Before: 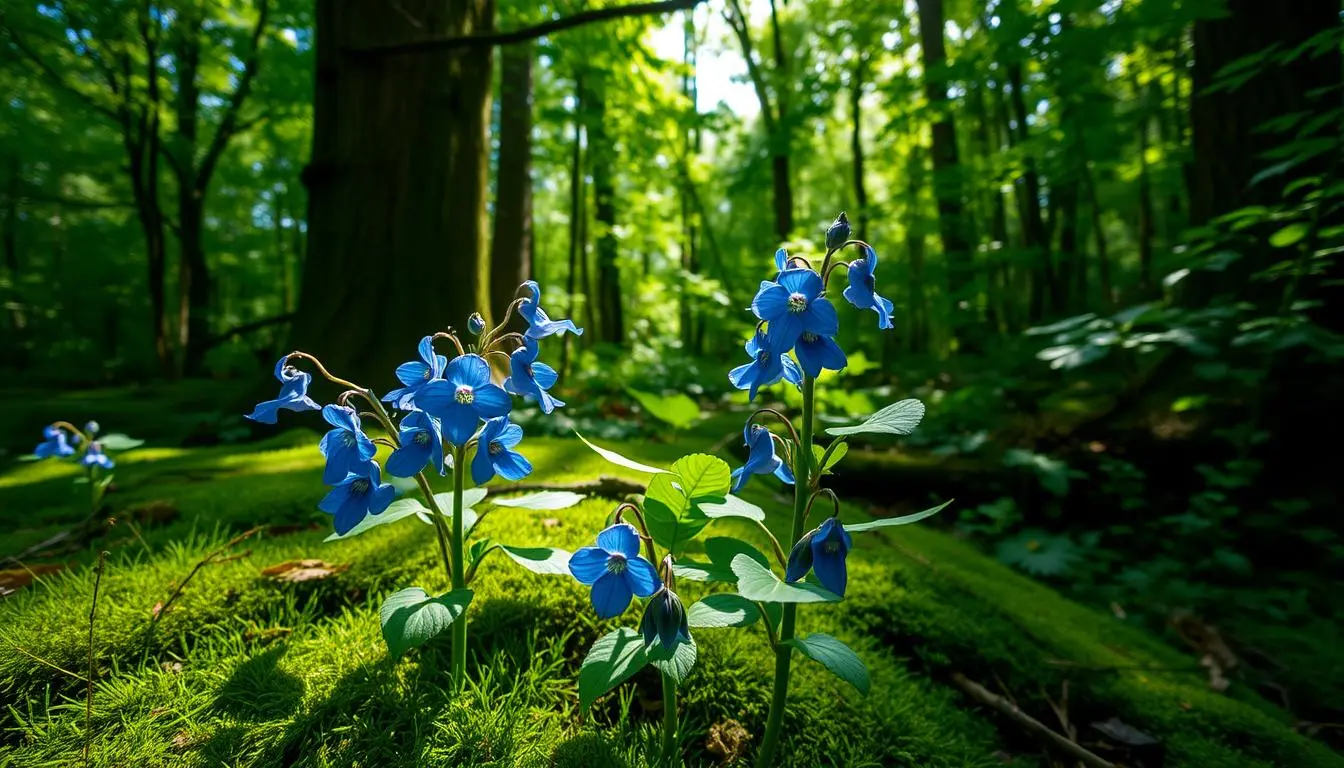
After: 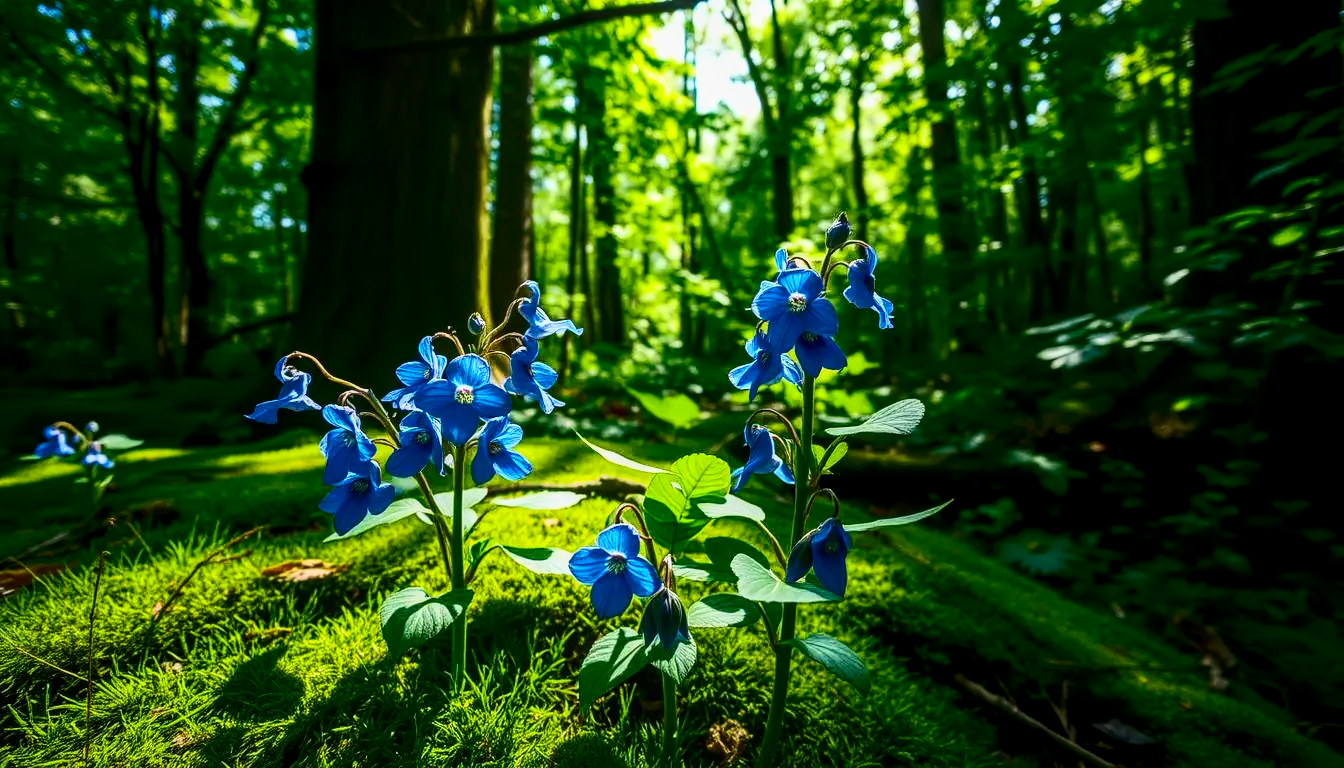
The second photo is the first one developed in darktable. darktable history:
local contrast: highlights 76%, shadows 55%, detail 176%, midtone range 0.214
contrast brightness saturation: contrast 0.411, brightness 0.045, saturation 0.245
